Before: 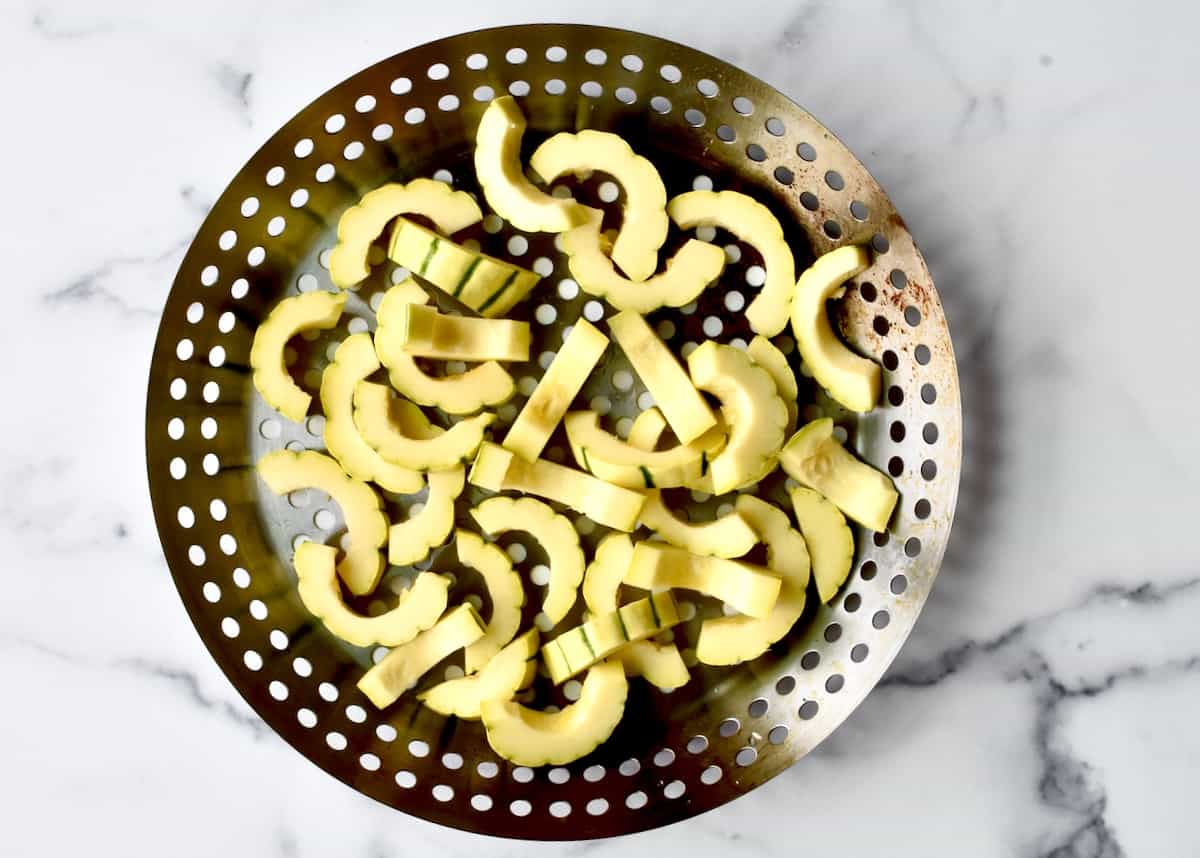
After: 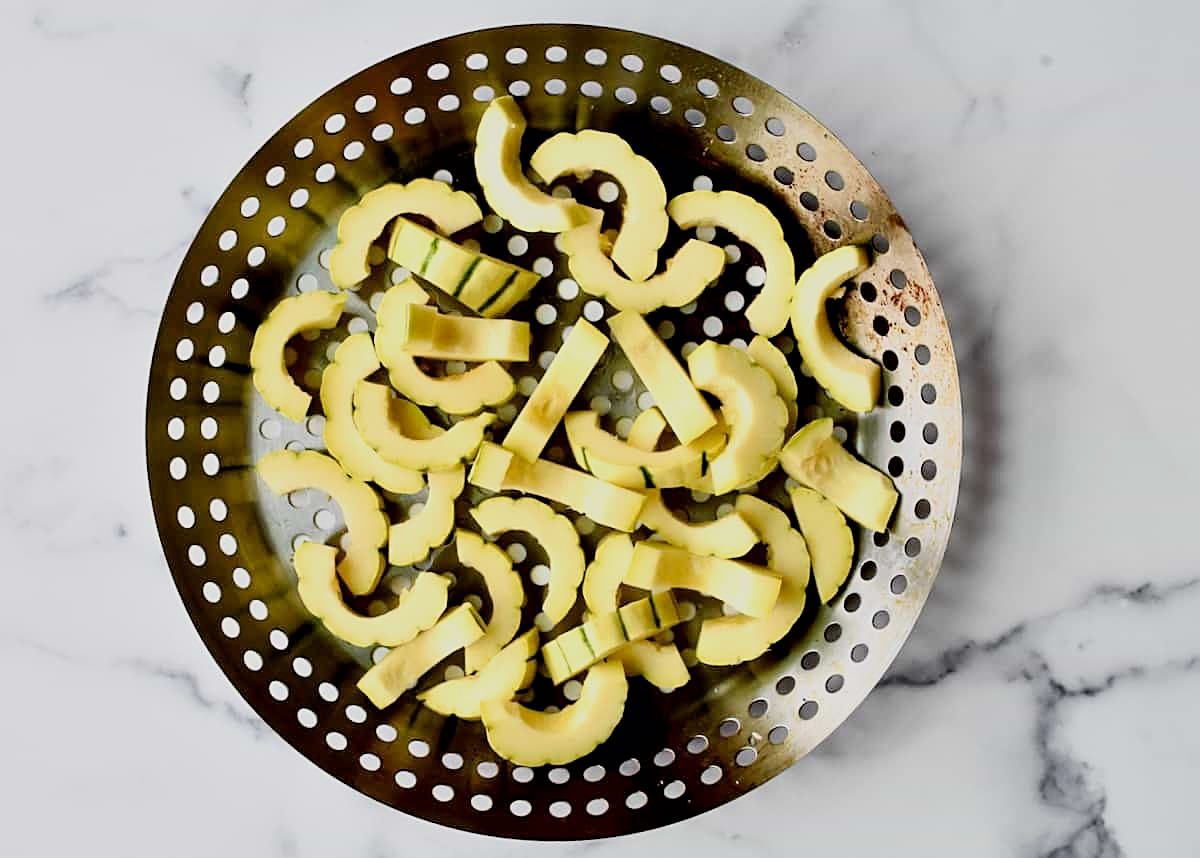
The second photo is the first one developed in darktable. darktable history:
levels: levels [0, 0.476, 0.951]
exposure: exposure -0.048 EV, compensate highlight preservation false
filmic rgb: black relative exposure -7.65 EV, white relative exposure 4.56 EV, hardness 3.61, color science v6 (2022)
sharpen: on, module defaults
